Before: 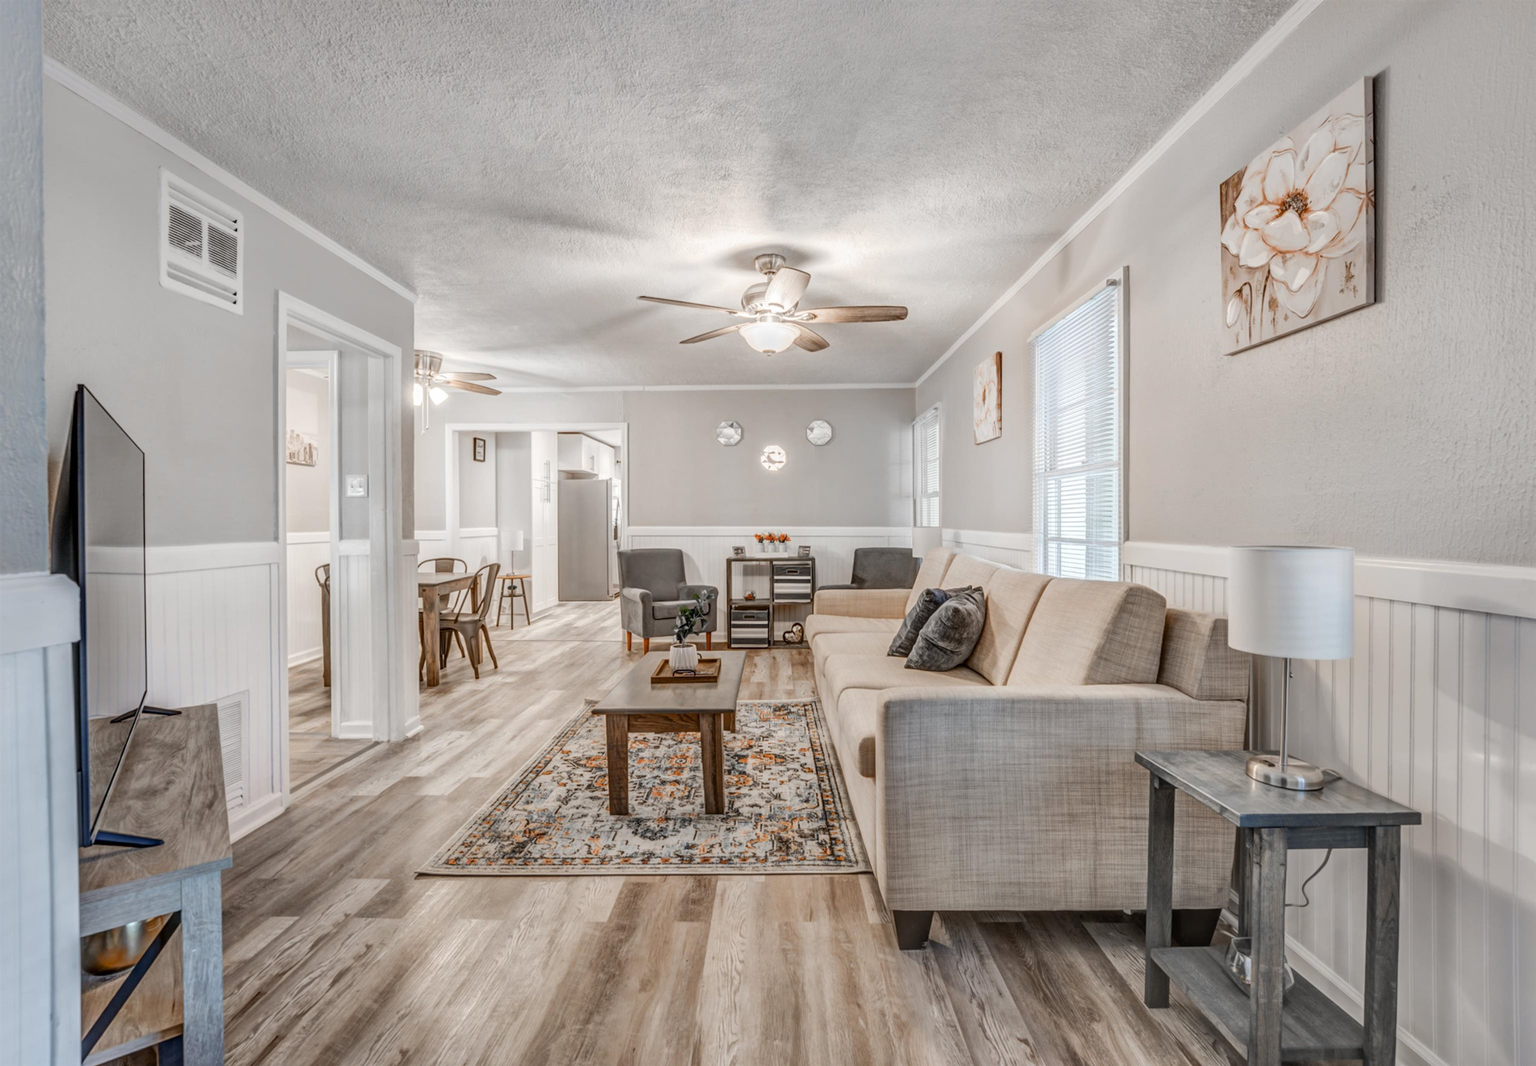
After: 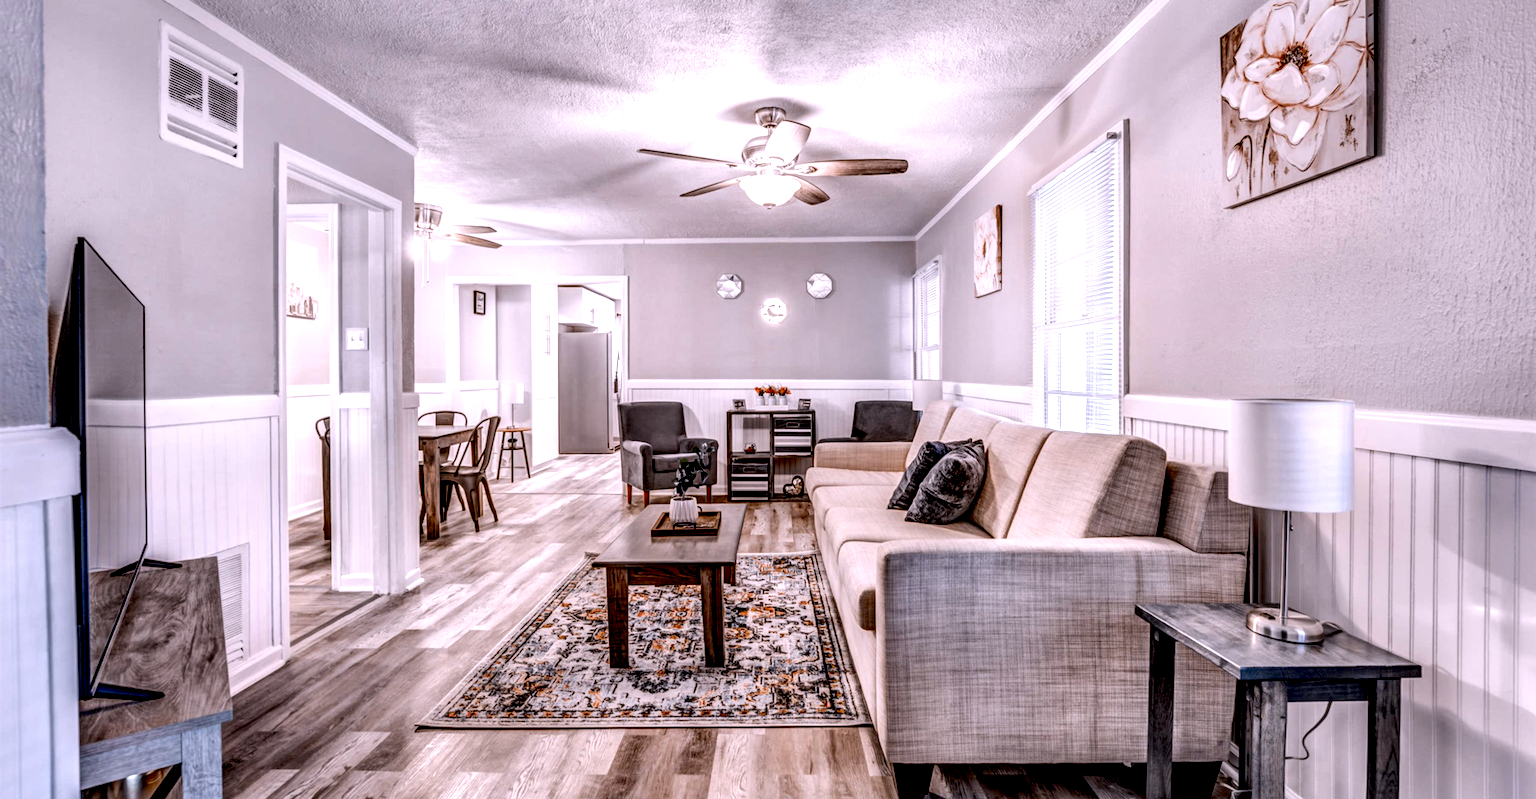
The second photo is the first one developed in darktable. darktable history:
white balance: red 1.066, blue 1.119
local contrast: highlights 80%, shadows 57%, detail 175%, midtone range 0.602
crop: top 13.819%, bottom 11.169%
exposure: black level correction 0.025, exposure 0.182 EV, compensate highlight preservation false
